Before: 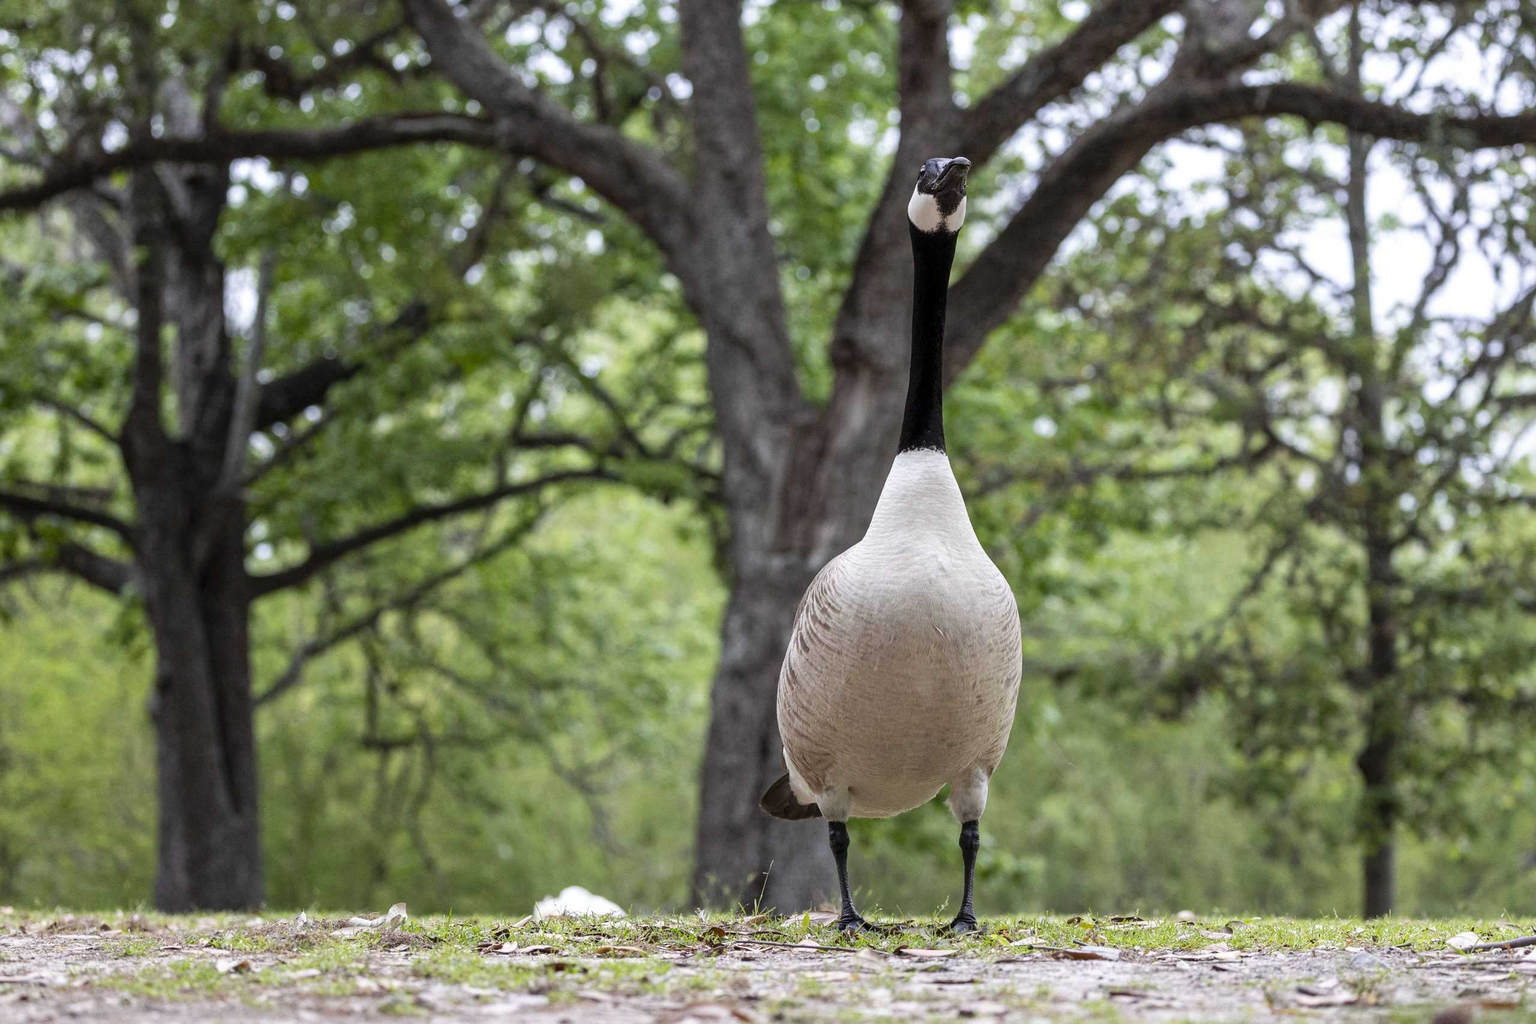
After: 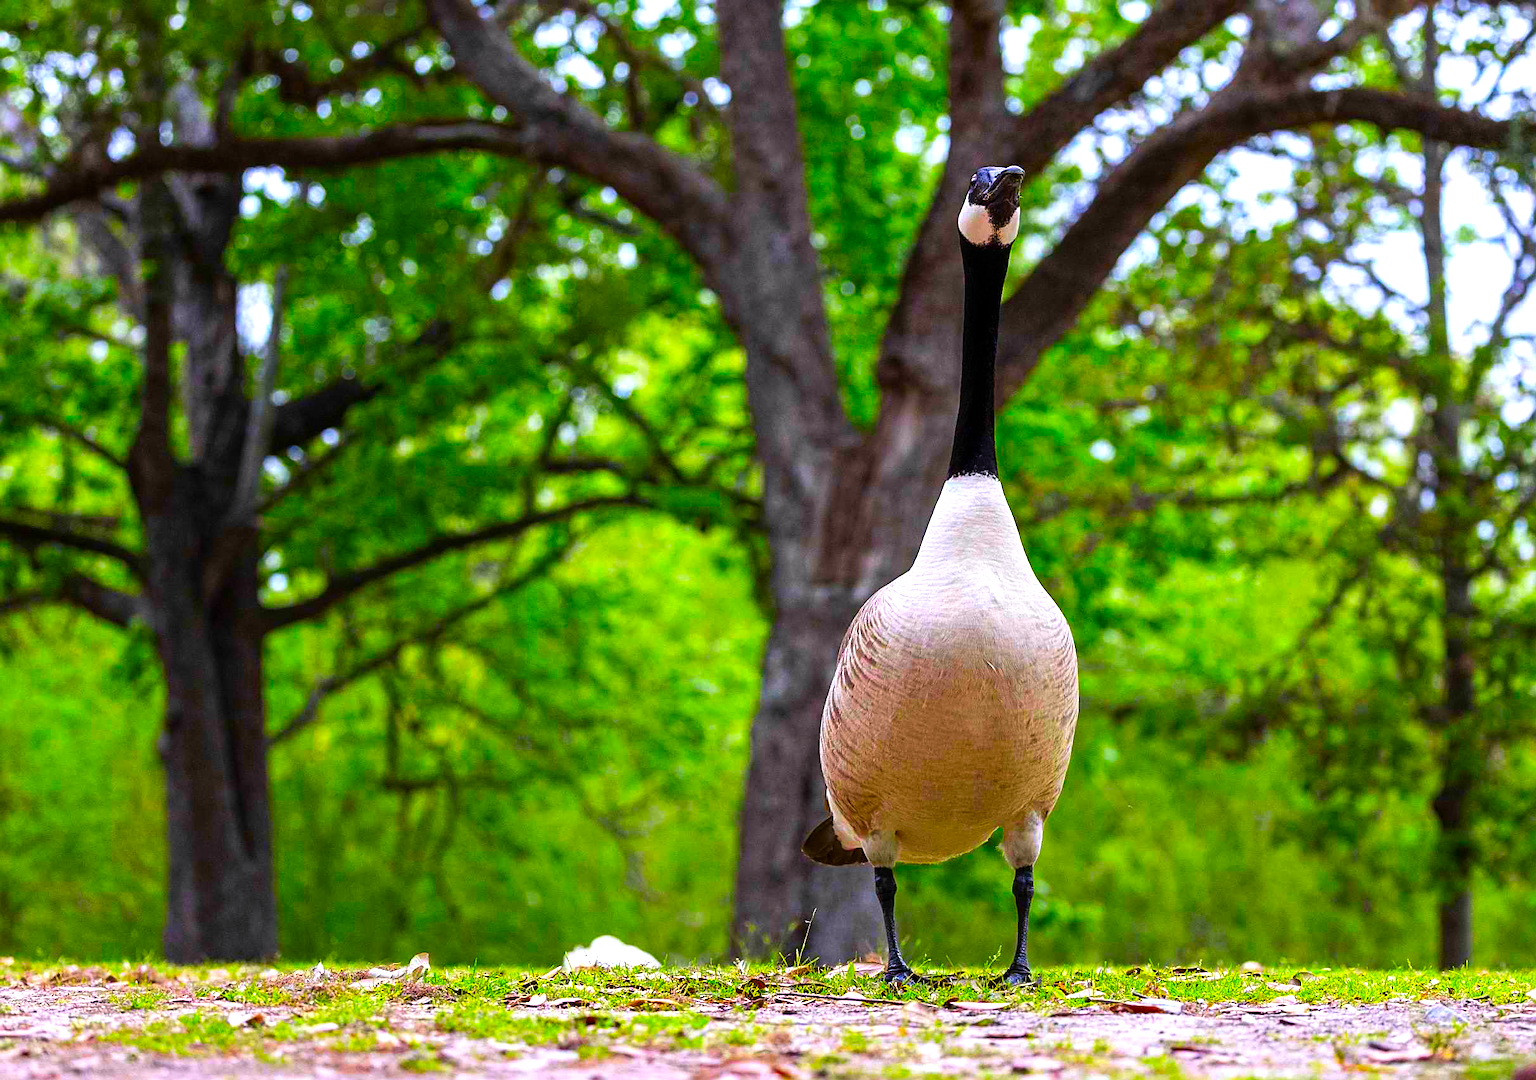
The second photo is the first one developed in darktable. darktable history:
crop and rotate: left 0%, right 5.215%
color correction: highlights a* 1.61, highlights b* -1.76, saturation 2.43
sharpen: on, module defaults
color balance rgb: perceptual saturation grading › global saturation 25.319%, global vibrance 25.126%, contrast 19.451%
